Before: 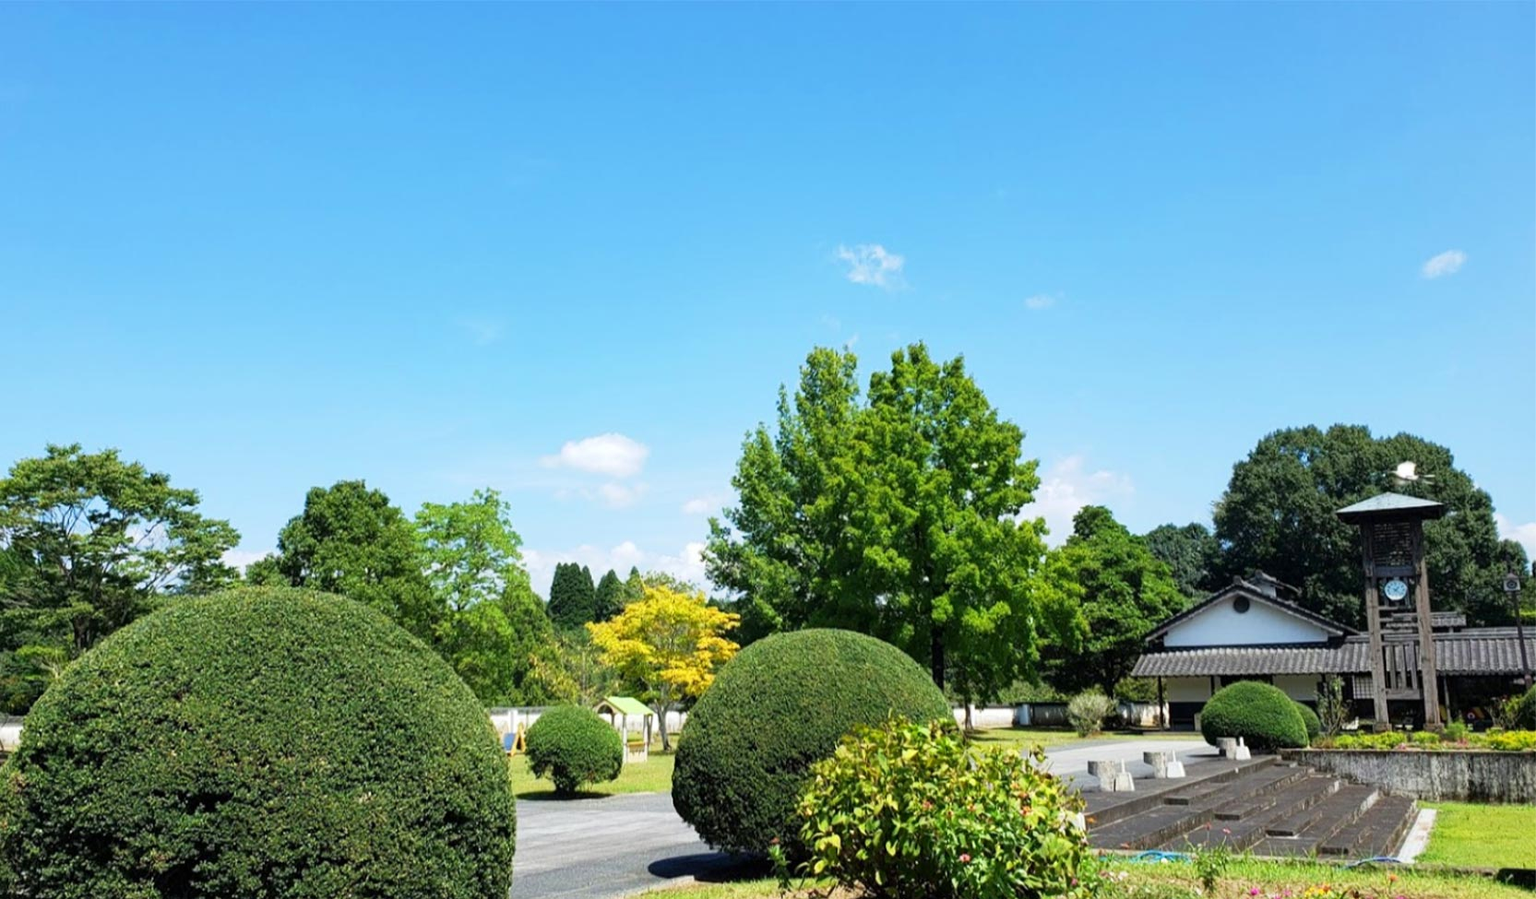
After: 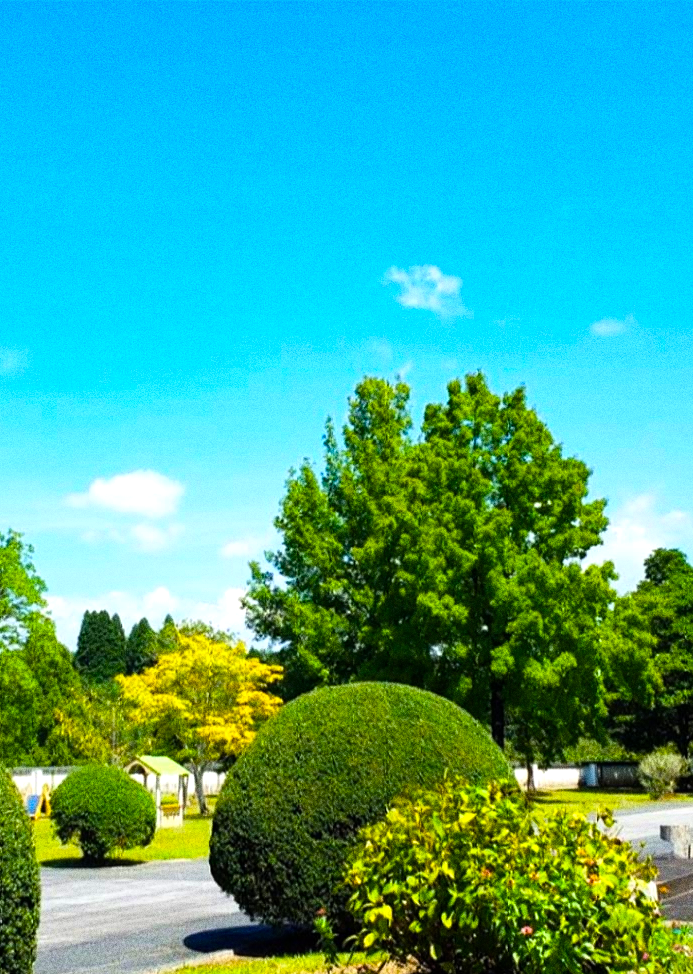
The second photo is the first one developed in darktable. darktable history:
color balance rgb: linear chroma grading › global chroma 50%, perceptual saturation grading › global saturation 2.34%, global vibrance 6.64%, contrast 12.71%, saturation formula JzAzBz (2021)
crop: left 31.229%, right 27.105%
grain: coarseness 0.09 ISO, strength 40%
